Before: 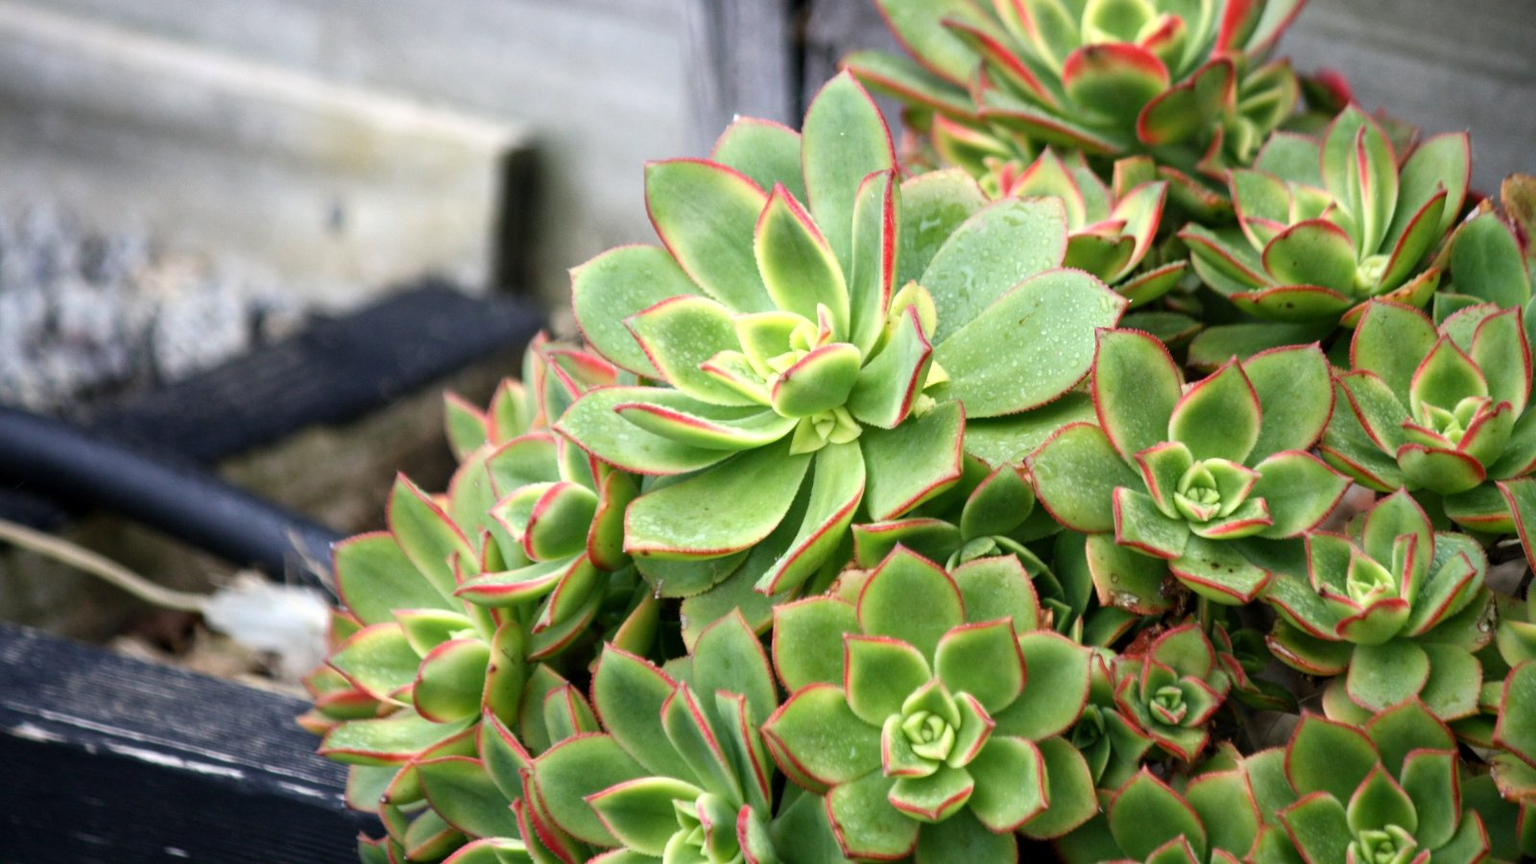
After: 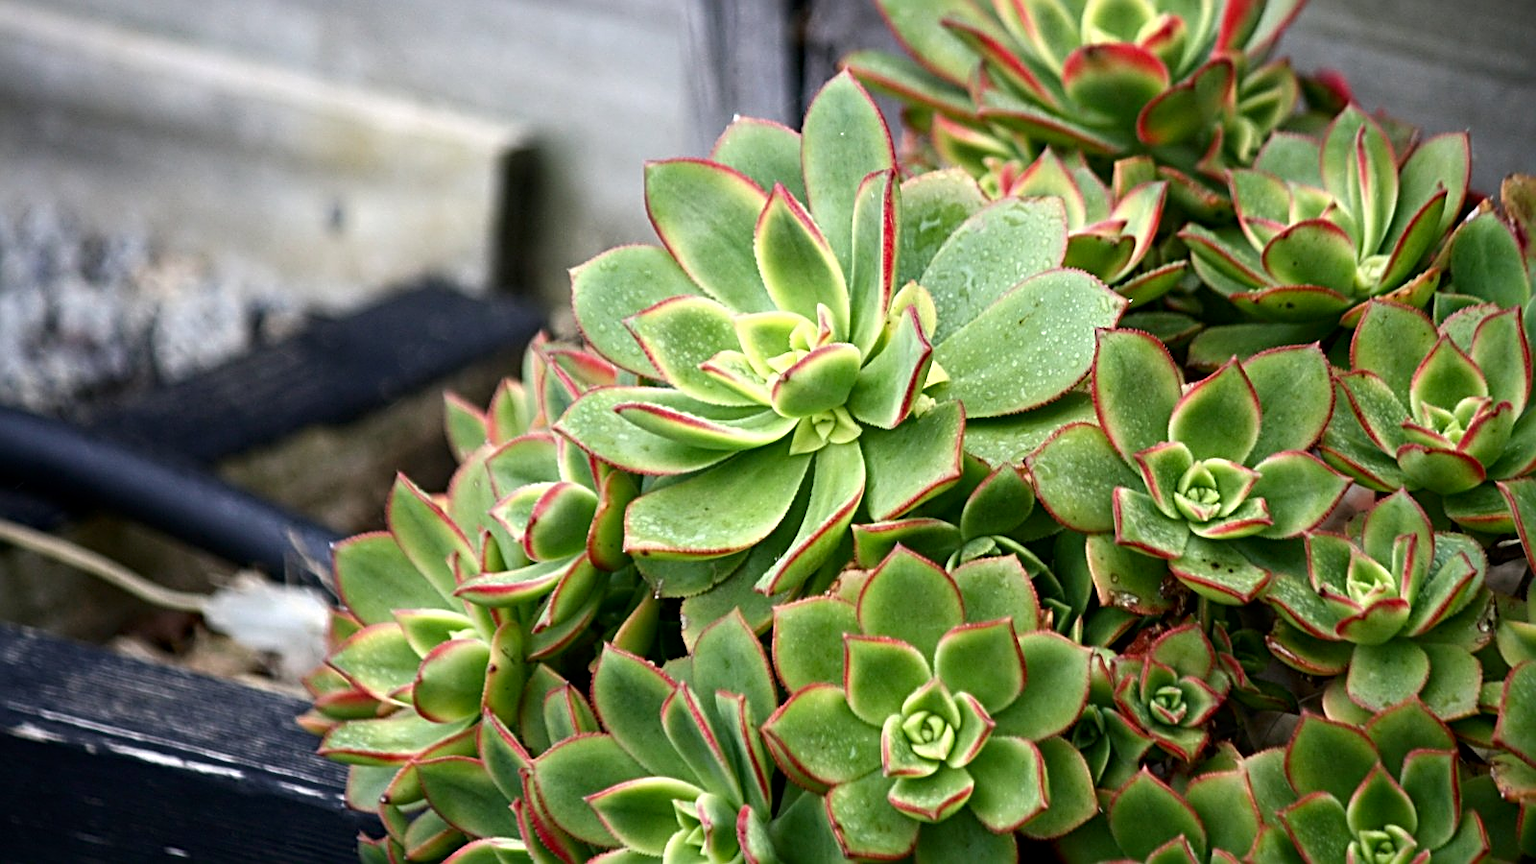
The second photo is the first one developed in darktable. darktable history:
sharpen: radius 3.052, amount 0.762
contrast brightness saturation: brightness -0.093
